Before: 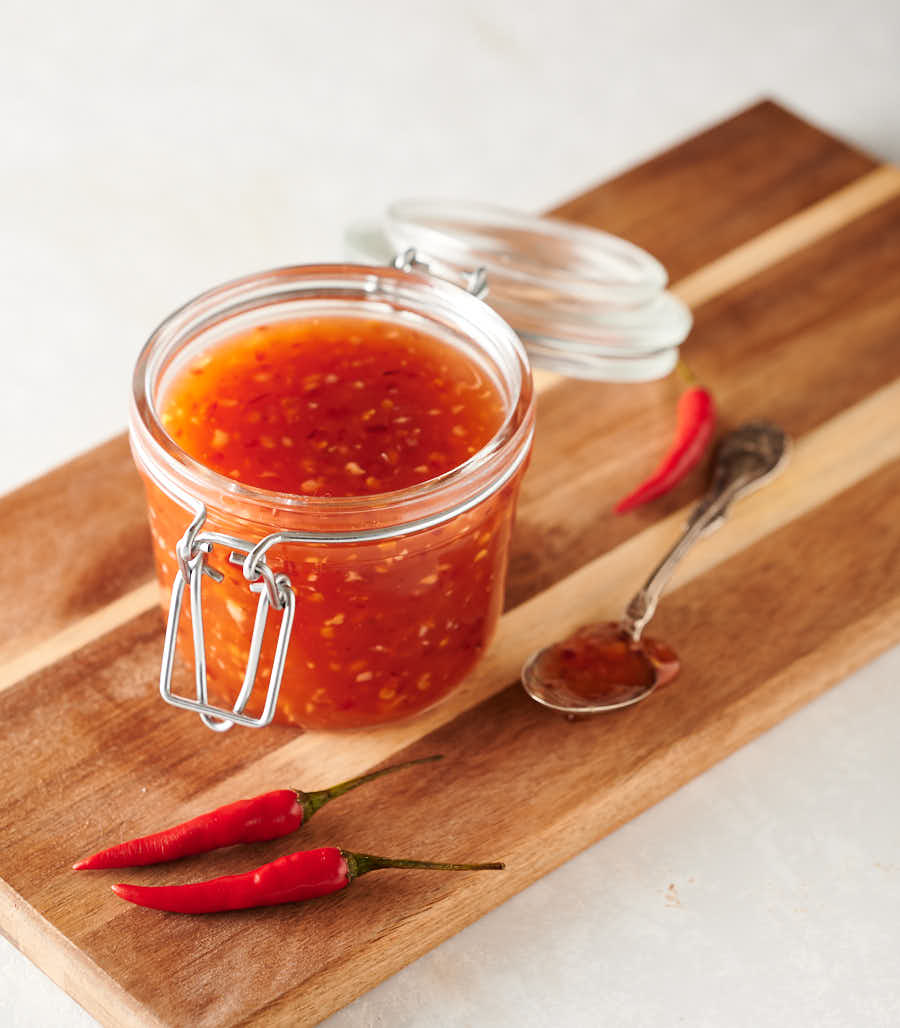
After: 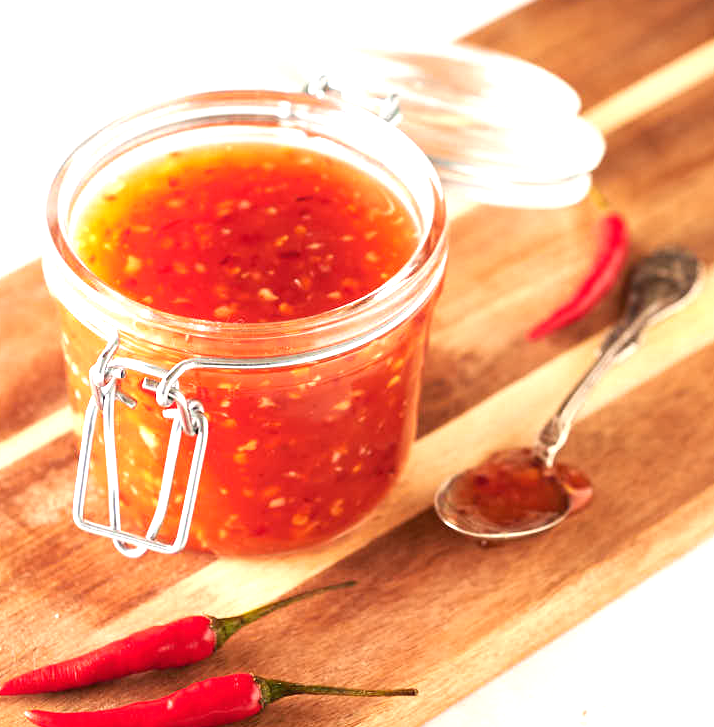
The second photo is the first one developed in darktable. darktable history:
crop: left 9.712%, top 16.928%, right 10.845%, bottom 12.332%
exposure: black level correction 0, exposure 1 EV, compensate exposure bias true, compensate highlight preservation false
